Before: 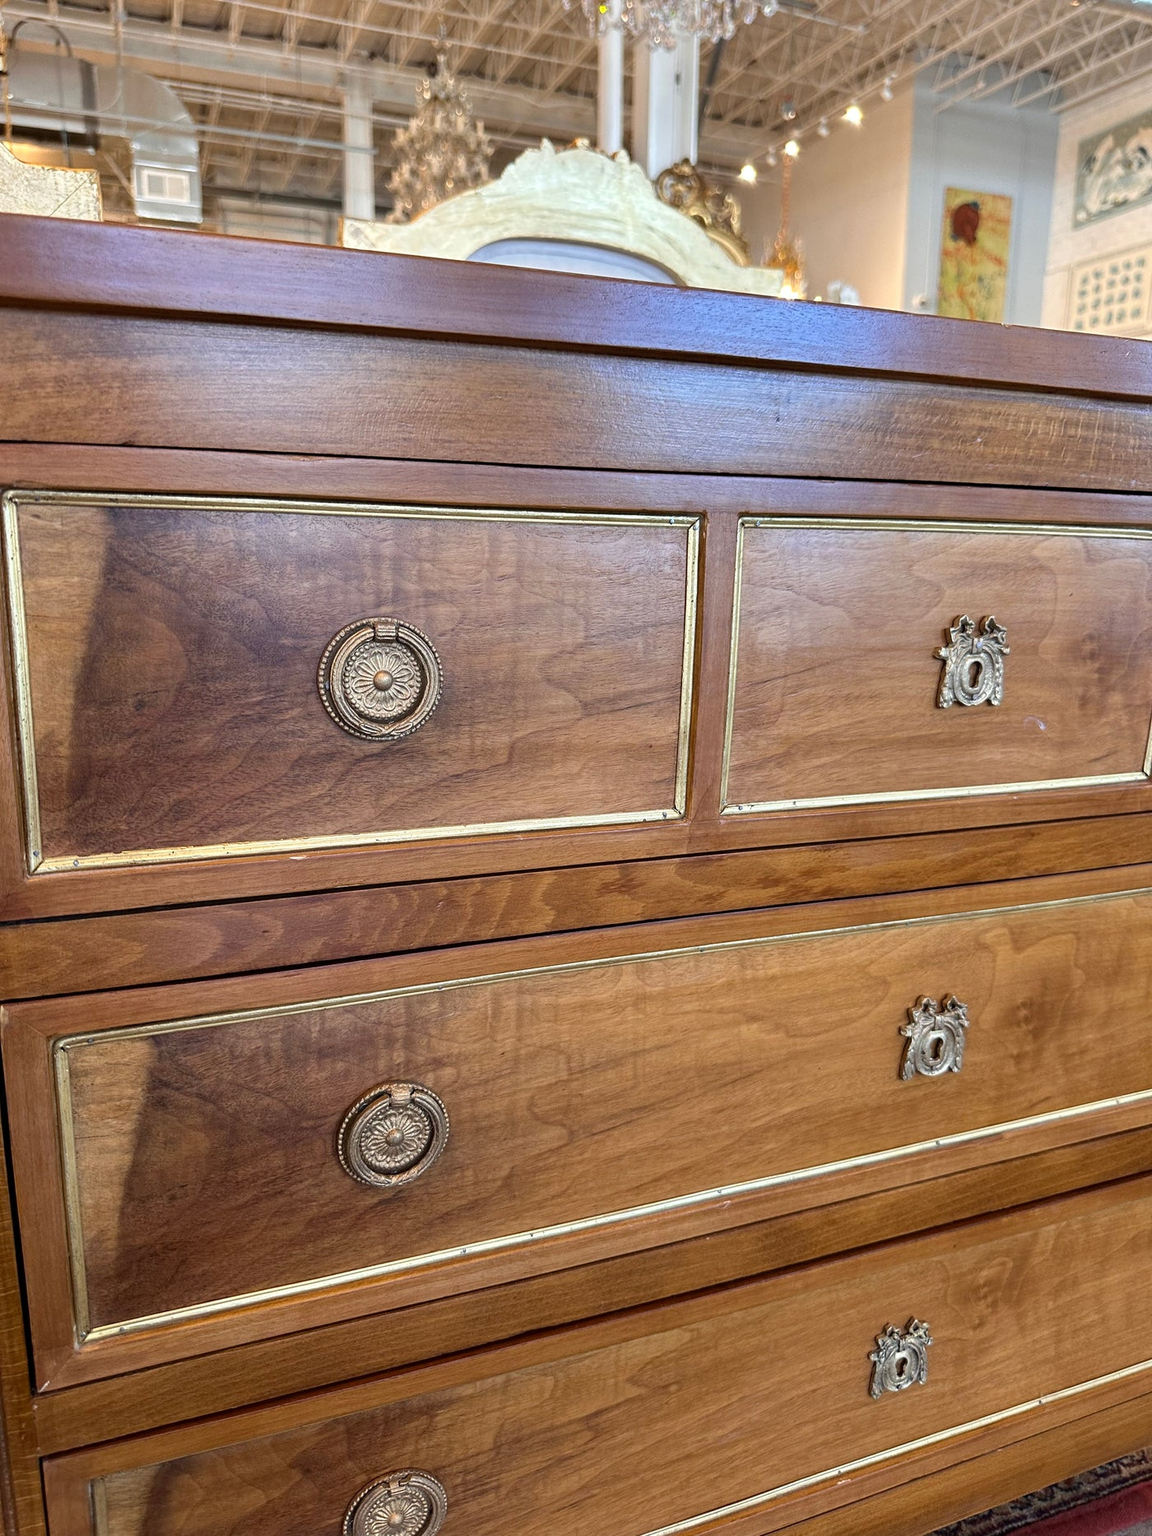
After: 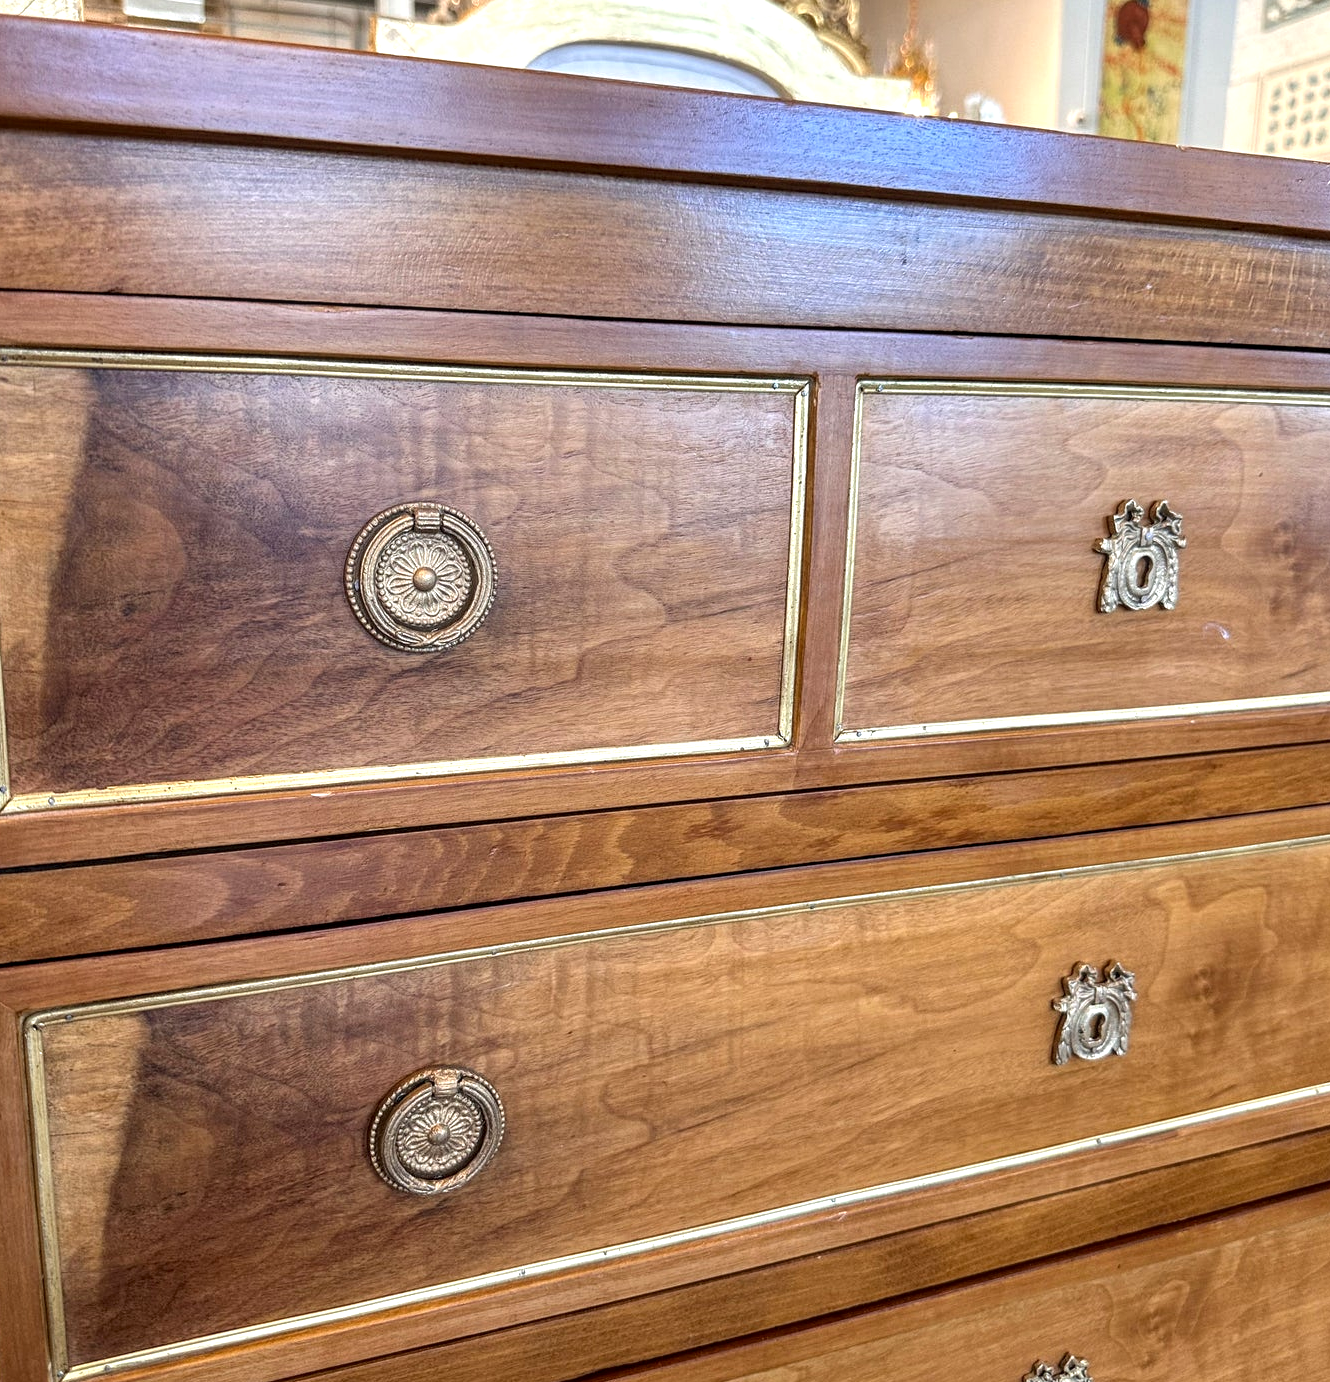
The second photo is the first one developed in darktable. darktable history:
exposure: exposure 0.367 EV, compensate highlight preservation false
local contrast: on, module defaults
crop and rotate: left 2.991%, top 13.302%, right 1.981%, bottom 12.636%
